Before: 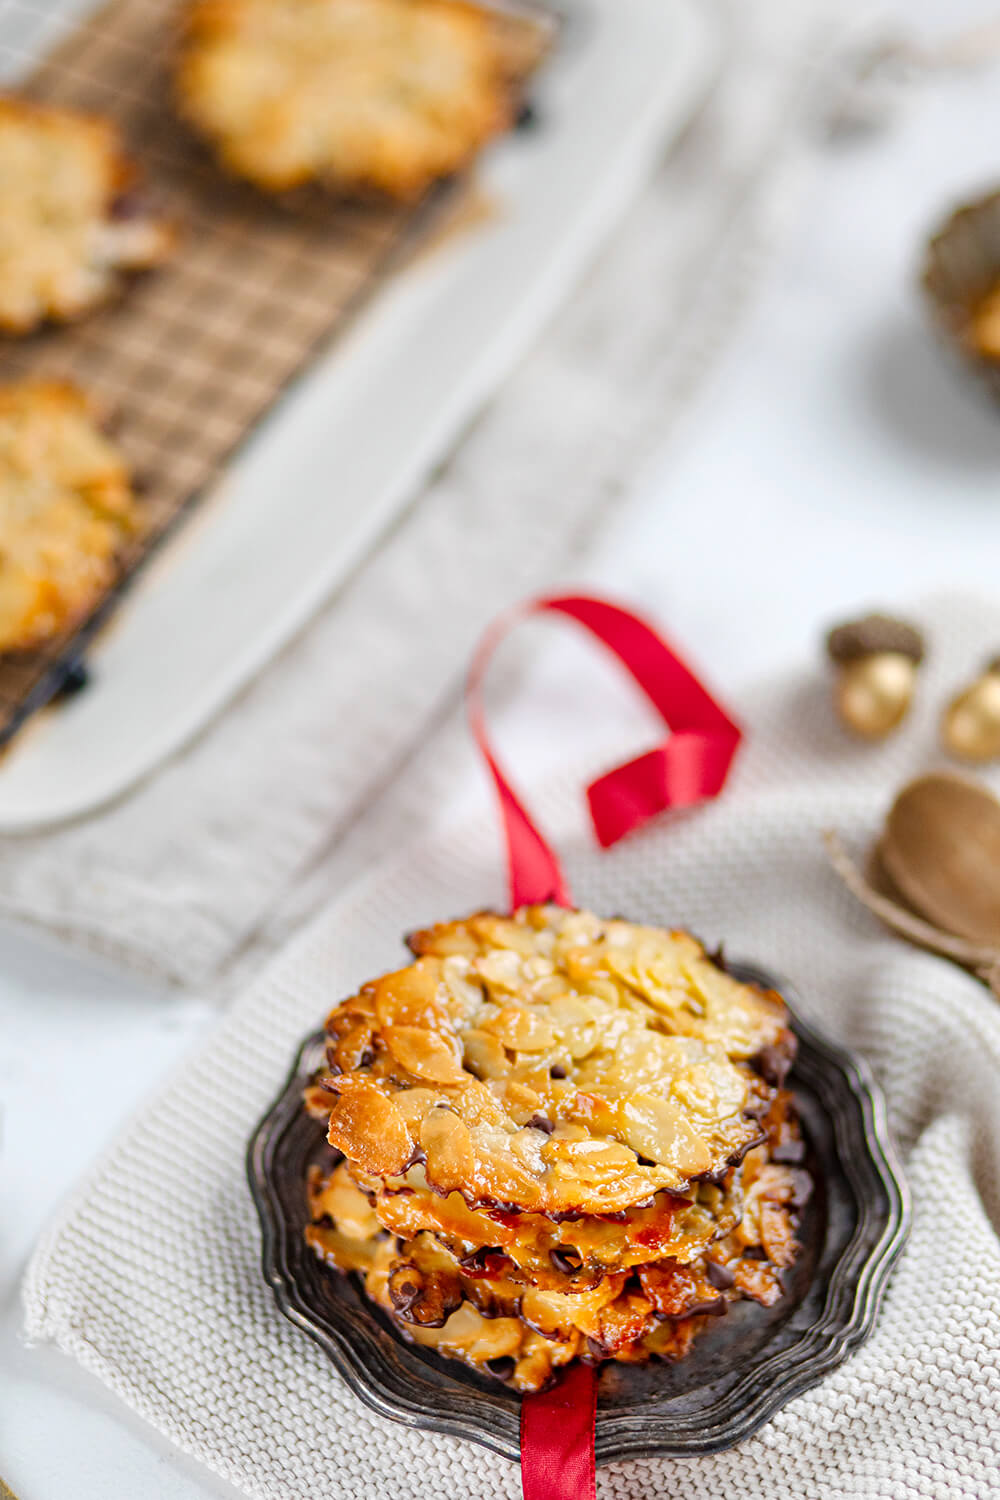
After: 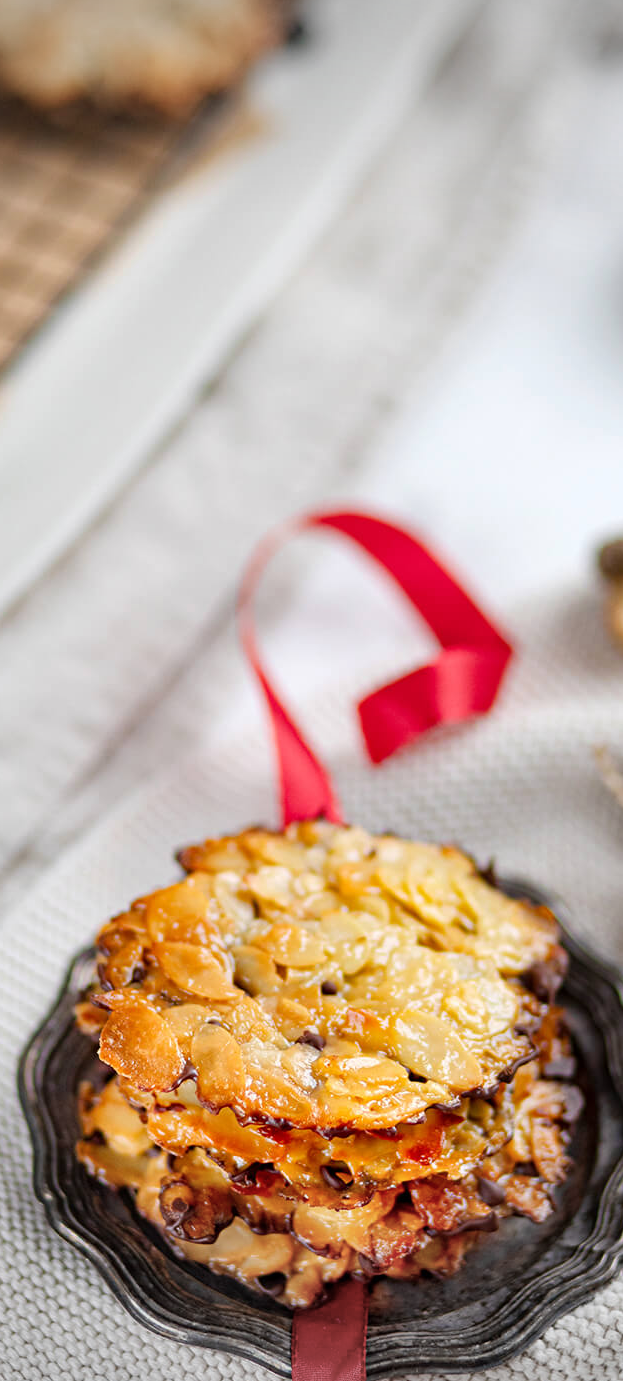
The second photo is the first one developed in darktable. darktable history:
crop and rotate: left 22.918%, top 5.629%, right 14.711%, bottom 2.247%
vignetting: fall-off start 100%, brightness -0.282, width/height ratio 1.31
